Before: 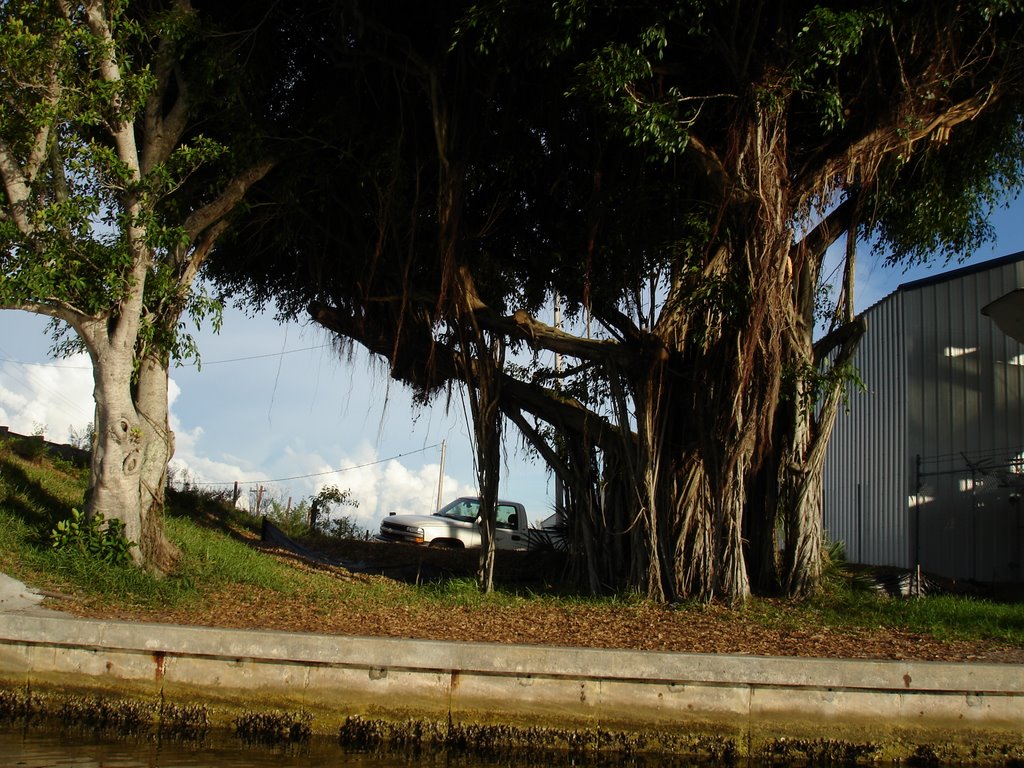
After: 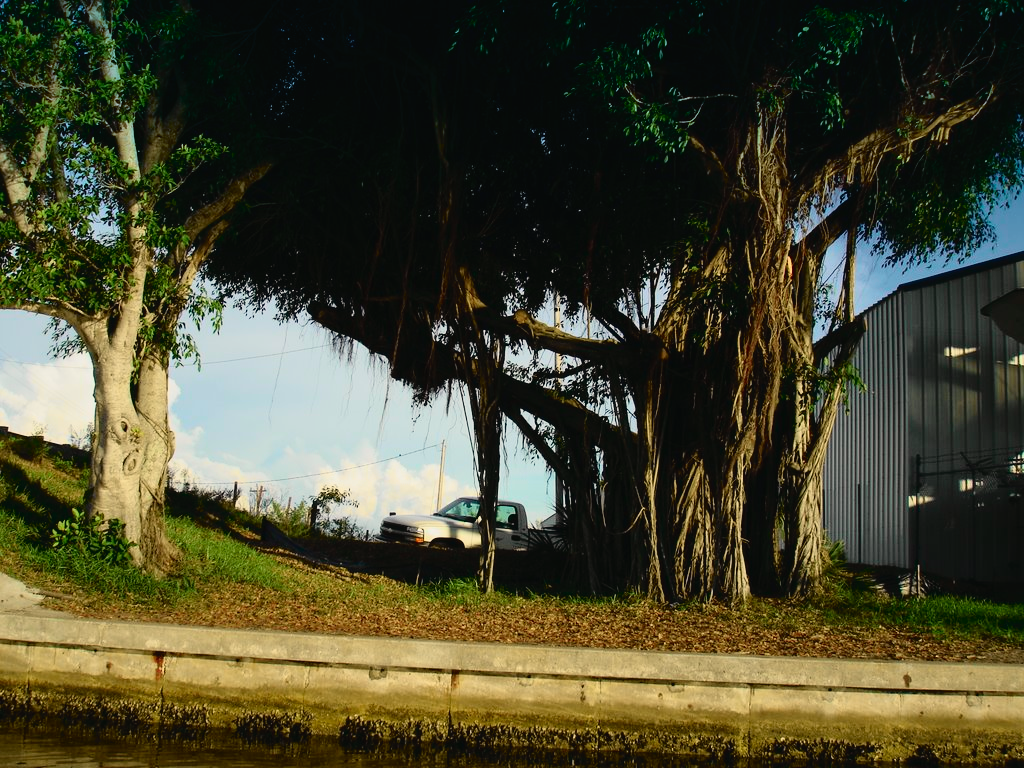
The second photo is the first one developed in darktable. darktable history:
graduated density: density 2.02 EV, hardness 44%, rotation 0.374°, offset 8.21, hue 208.8°, saturation 97%
tone curve: curves: ch0 [(0, 0.022) (0.114, 0.088) (0.282, 0.316) (0.446, 0.511) (0.613, 0.693) (0.786, 0.843) (0.999, 0.949)]; ch1 [(0, 0) (0.395, 0.343) (0.463, 0.427) (0.486, 0.474) (0.503, 0.5) (0.535, 0.522) (0.555, 0.546) (0.594, 0.614) (0.755, 0.793) (1, 1)]; ch2 [(0, 0) (0.369, 0.388) (0.449, 0.431) (0.501, 0.5) (0.528, 0.517) (0.561, 0.59) (0.612, 0.646) (0.697, 0.721) (1, 1)], color space Lab, independent channels, preserve colors none
color calibration: x 0.334, y 0.349, temperature 5426 K
